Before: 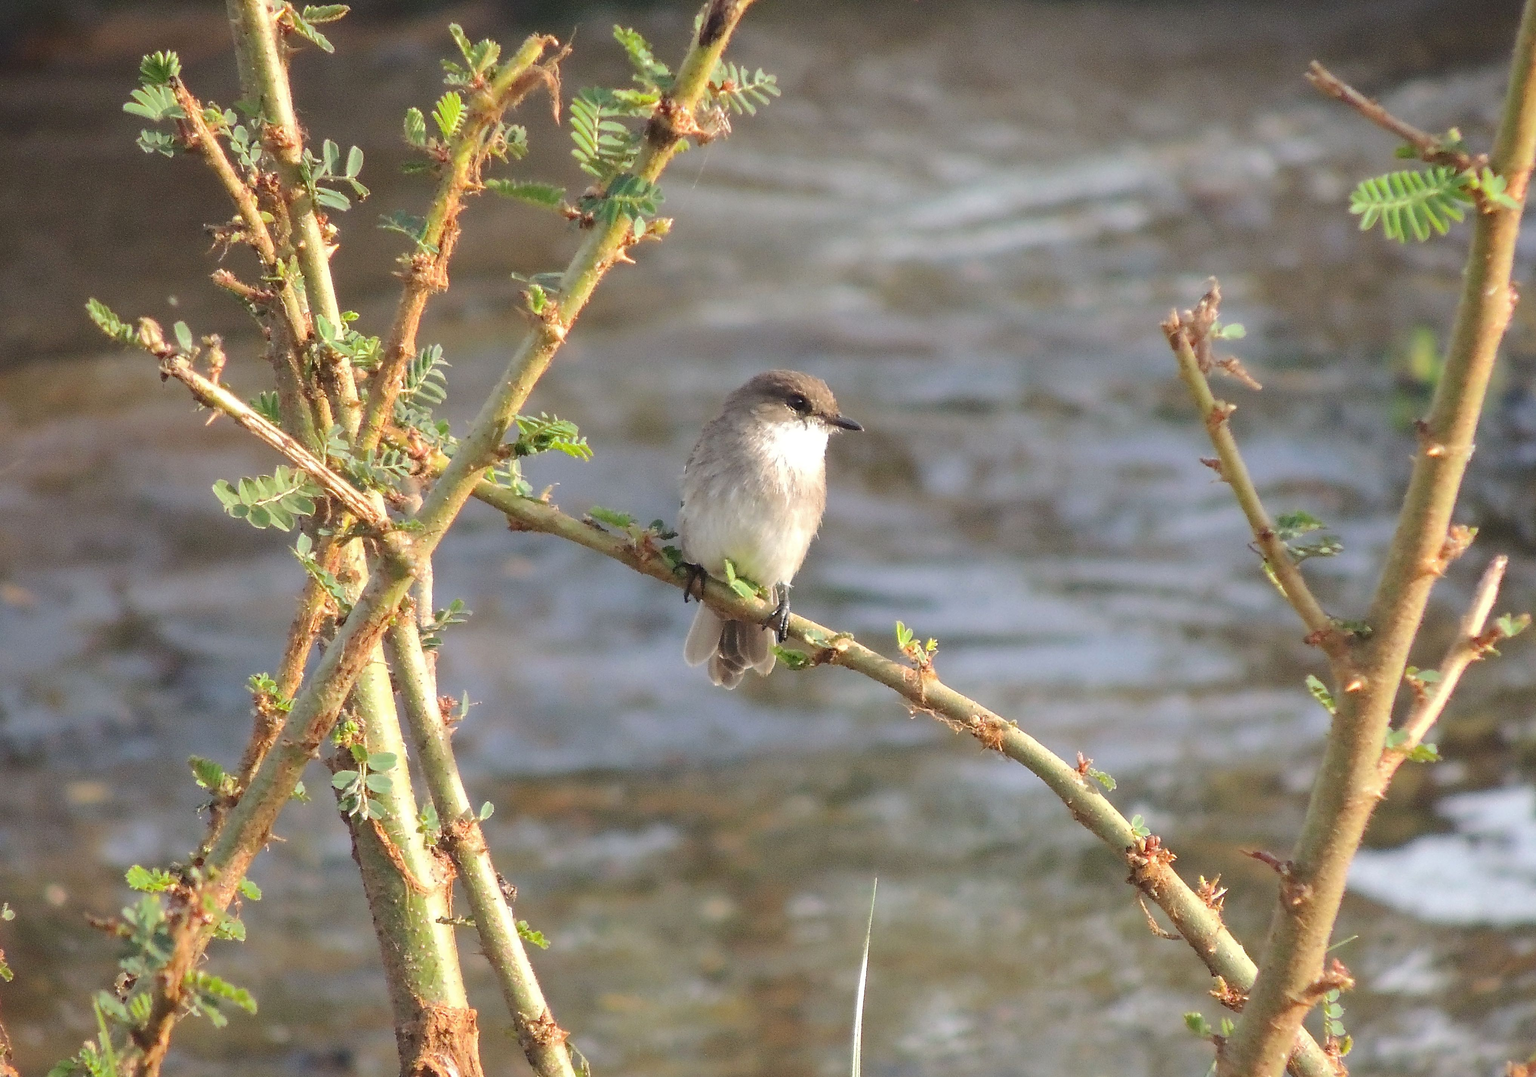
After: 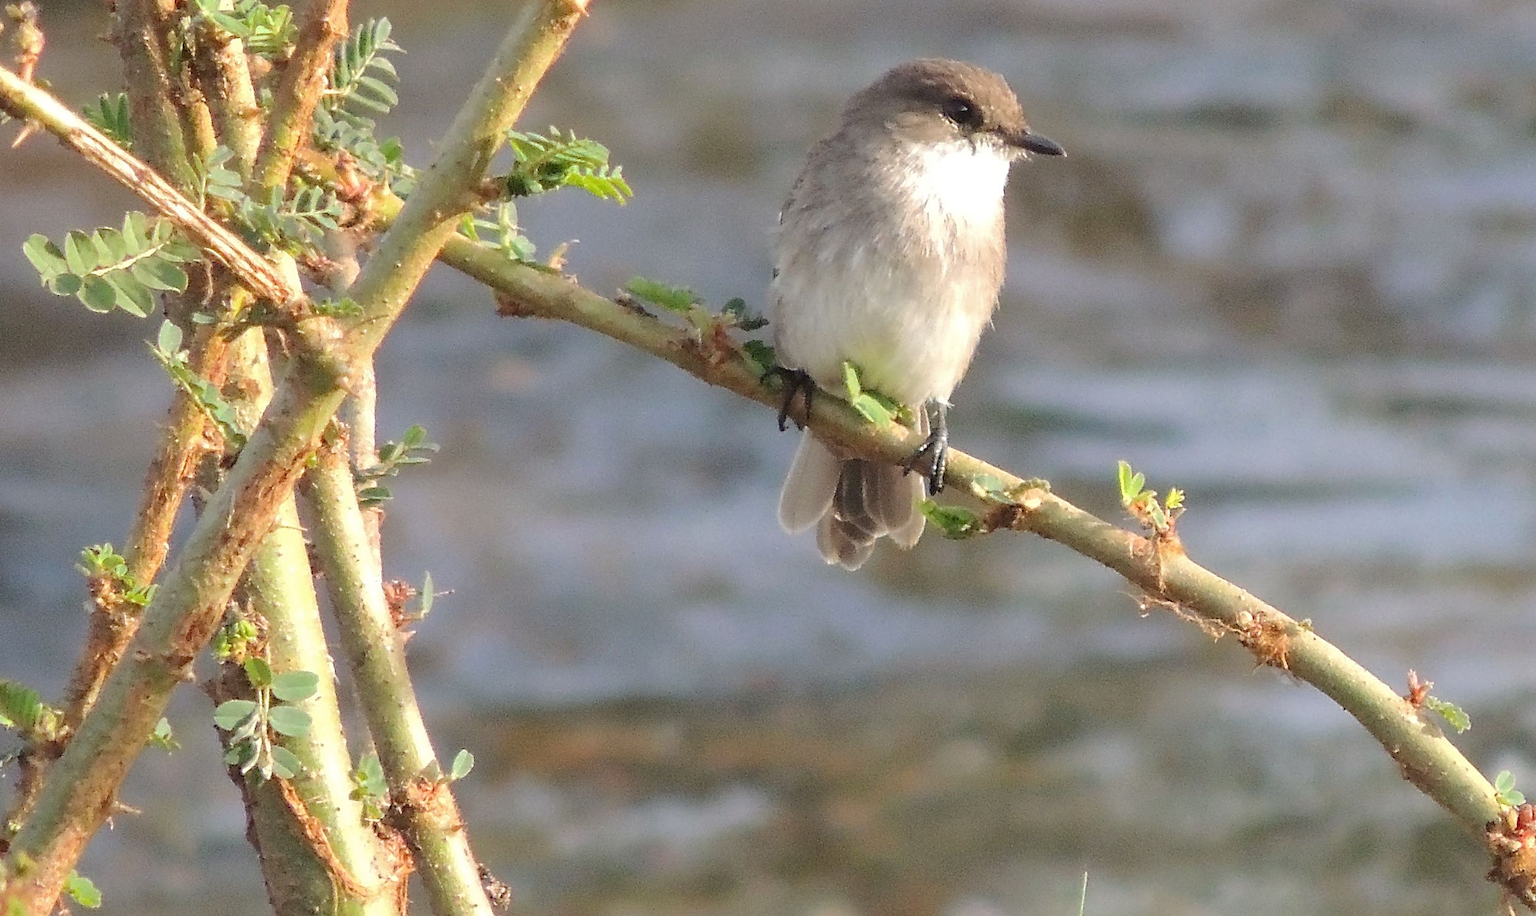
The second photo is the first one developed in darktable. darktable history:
crop: left 12.925%, top 30.991%, right 24.634%, bottom 15.825%
